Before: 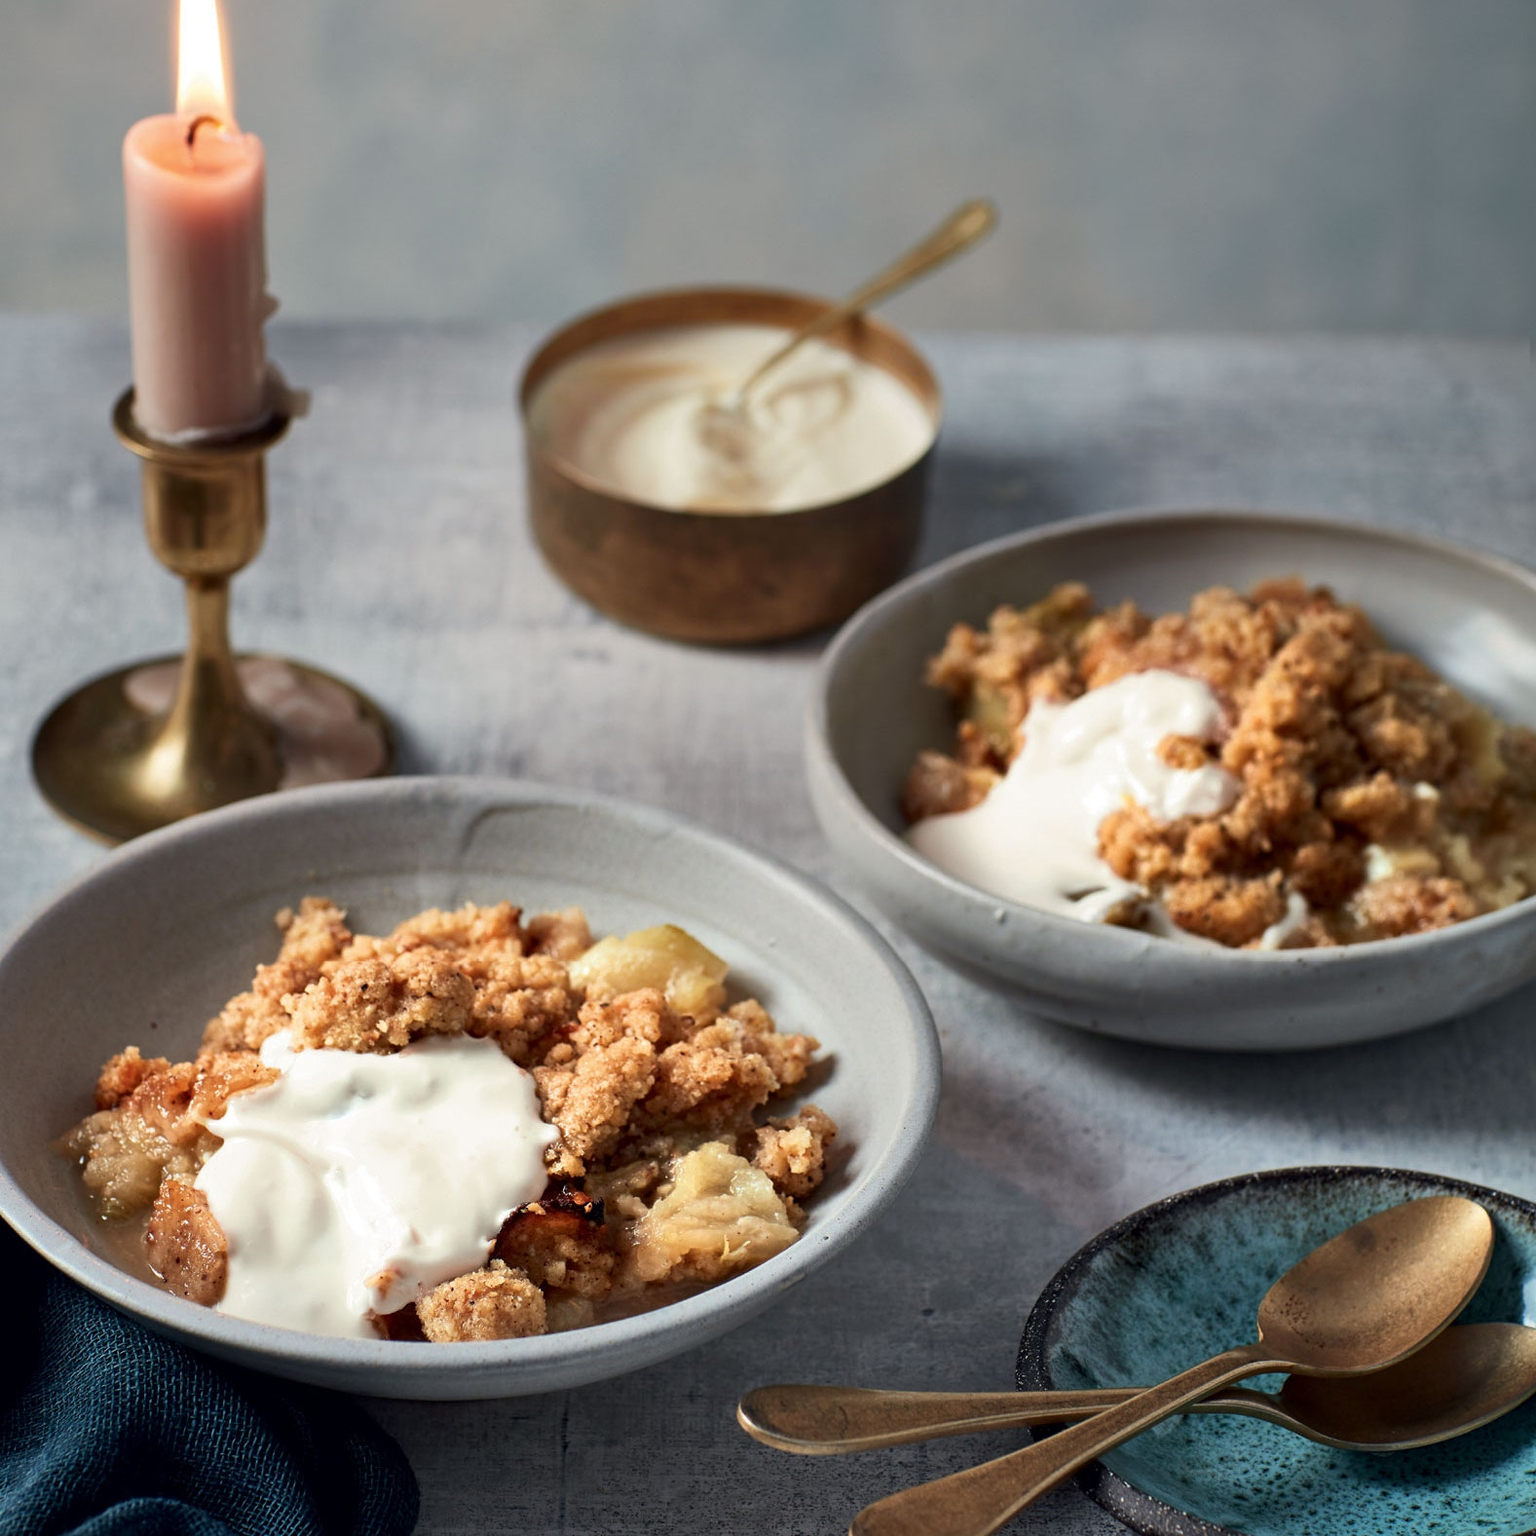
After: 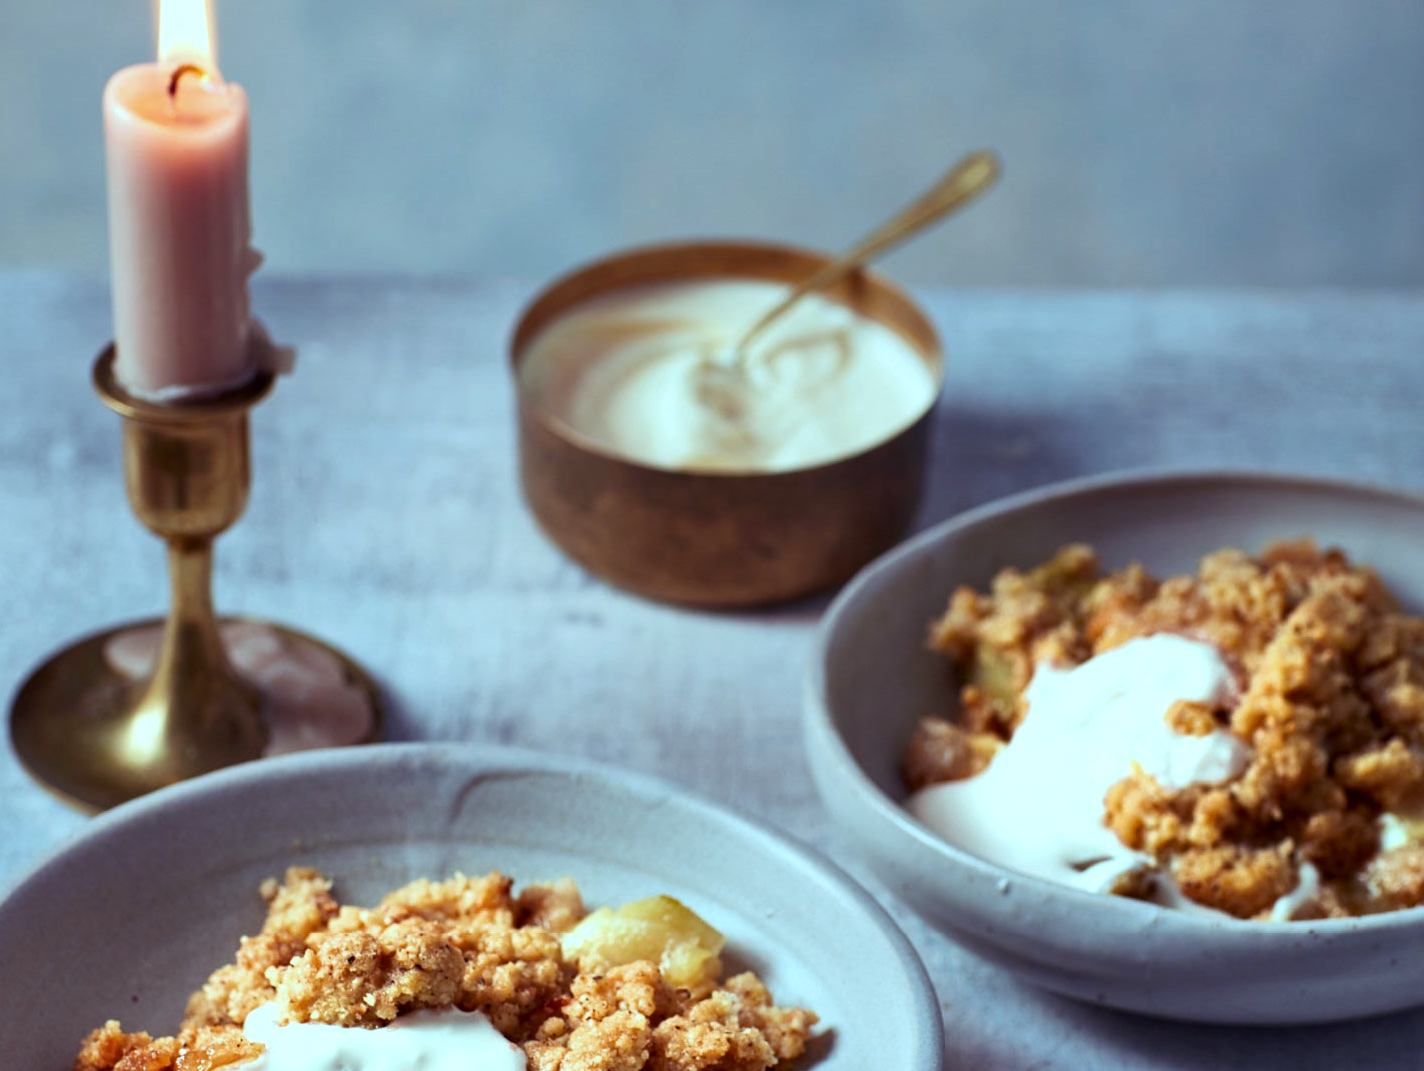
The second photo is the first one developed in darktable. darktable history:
color balance rgb: shadows lift › luminance 0.49%, shadows lift › chroma 6.83%, shadows lift › hue 300.29°, power › hue 208.98°, highlights gain › luminance 20.24%, highlights gain › chroma 2.73%, highlights gain › hue 173.85°, perceptual saturation grading › global saturation 18.05%
crop: left 1.509%, top 3.452%, right 7.696%, bottom 28.452%
white balance: red 0.931, blue 1.11
